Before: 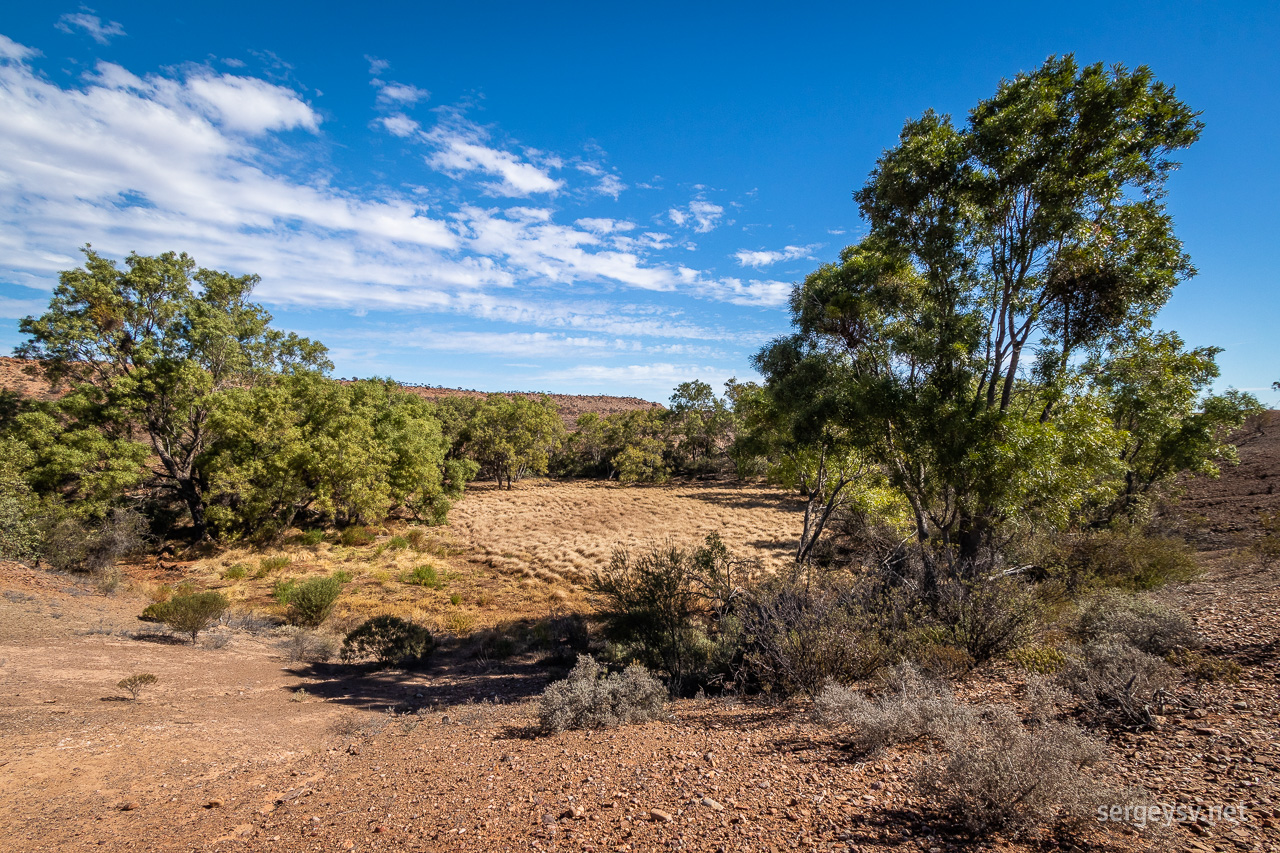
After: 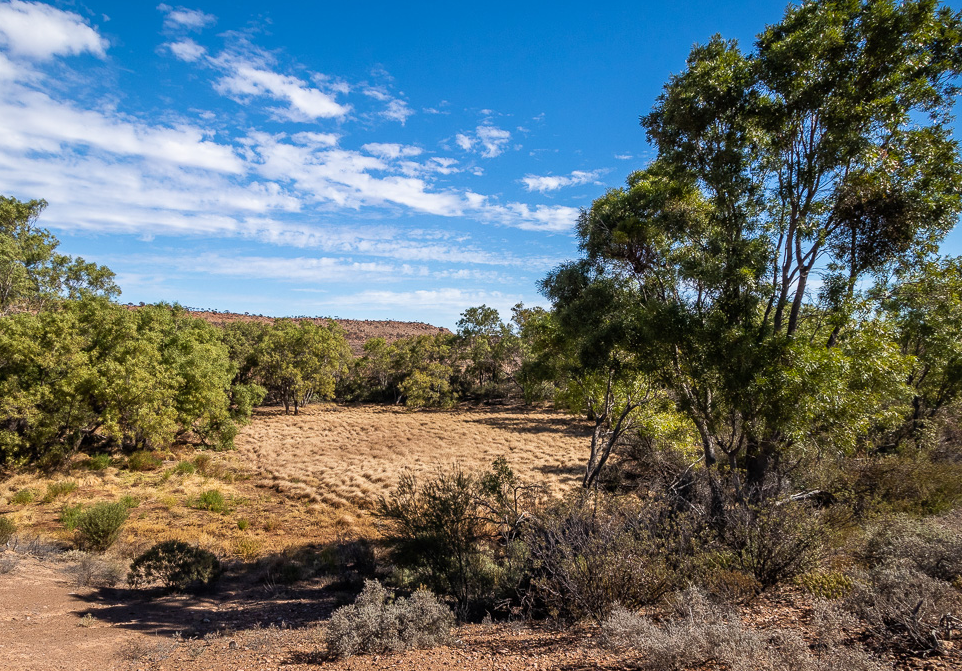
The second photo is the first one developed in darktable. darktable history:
crop: left 16.65%, top 8.797%, right 8.187%, bottom 12.528%
